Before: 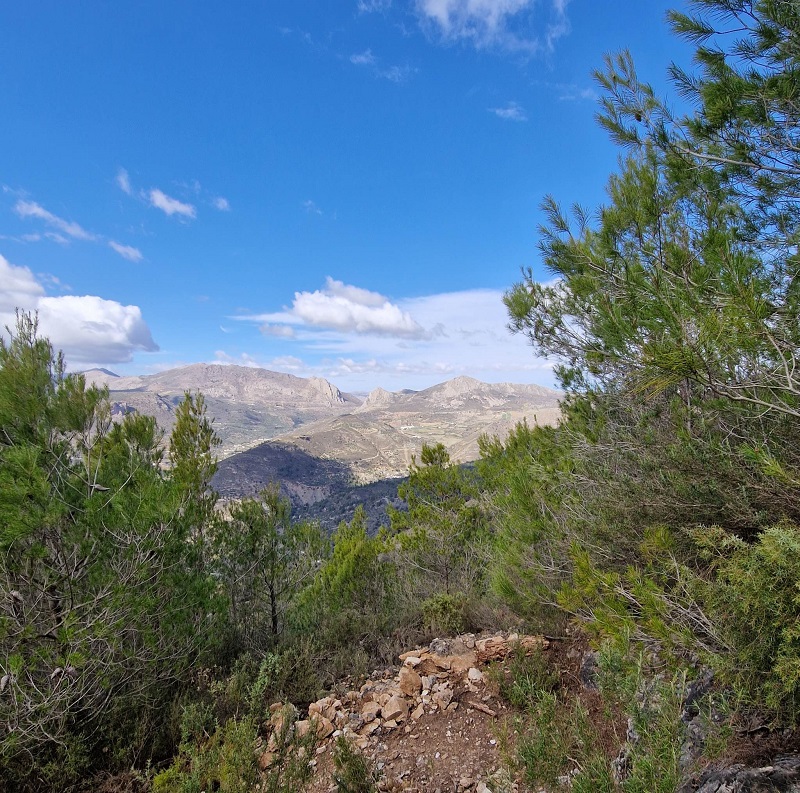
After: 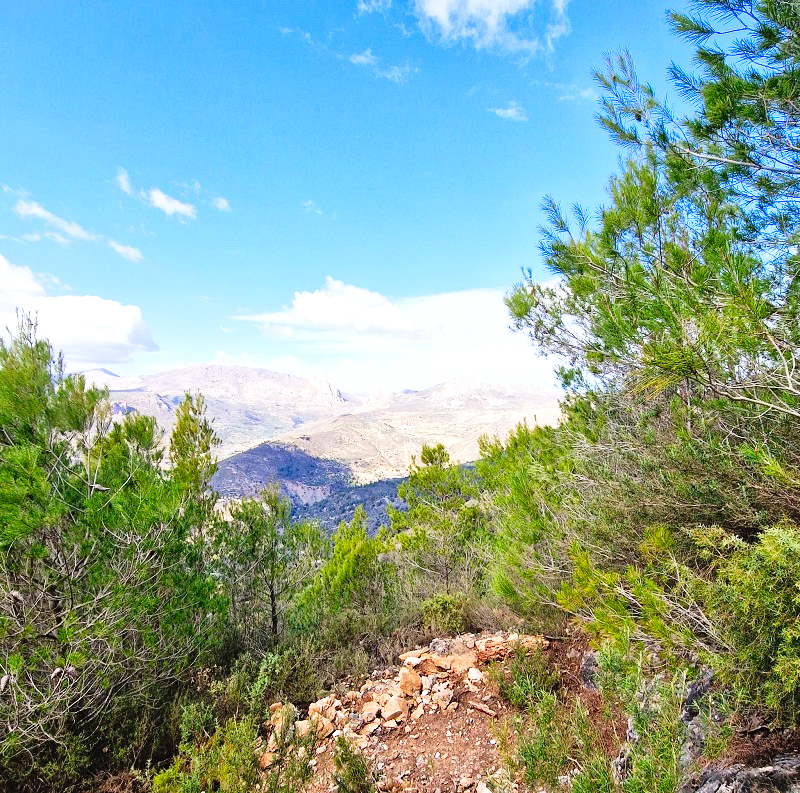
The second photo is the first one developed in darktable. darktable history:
tone curve: curves: ch0 [(0, 0) (0.003, 0.008) (0.011, 0.008) (0.025, 0.011) (0.044, 0.017) (0.069, 0.026) (0.1, 0.039) (0.136, 0.054) (0.177, 0.093) (0.224, 0.15) (0.277, 0.21) (0.335, 0.285) (0.399, 0.366) (0.468, 0.462) (0.543, 0.564) (0.623, 0.679) (0.709, 0.79) (0.801, 0.883) (0.898, 0.95) (1, 1)], preserve colors none
levels: levels [0, 0.43, 0.984]
exposure: exposure 0.6 EV, compensate highlight preservation false
base curve: curves: ch0 [(0, 0) (0.283, 0.295) (1, 1)], preserve colors none
